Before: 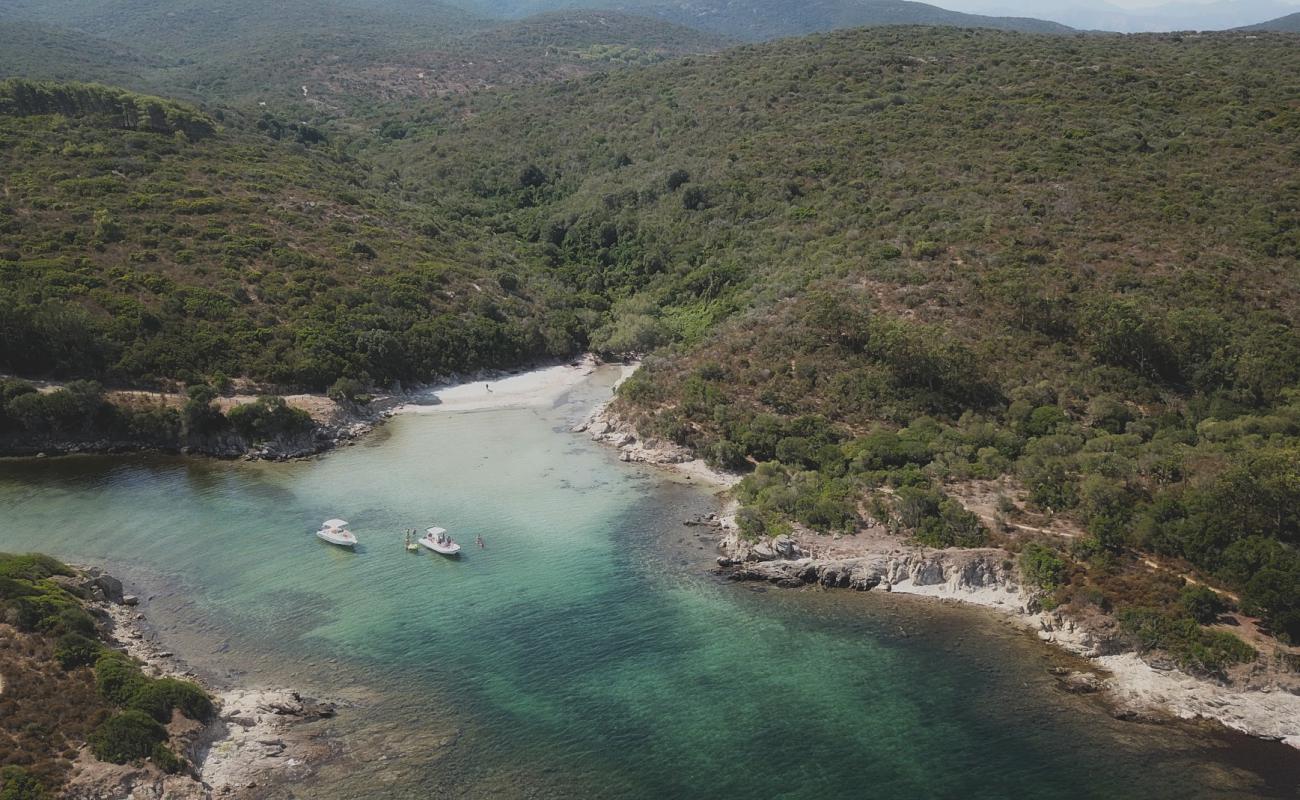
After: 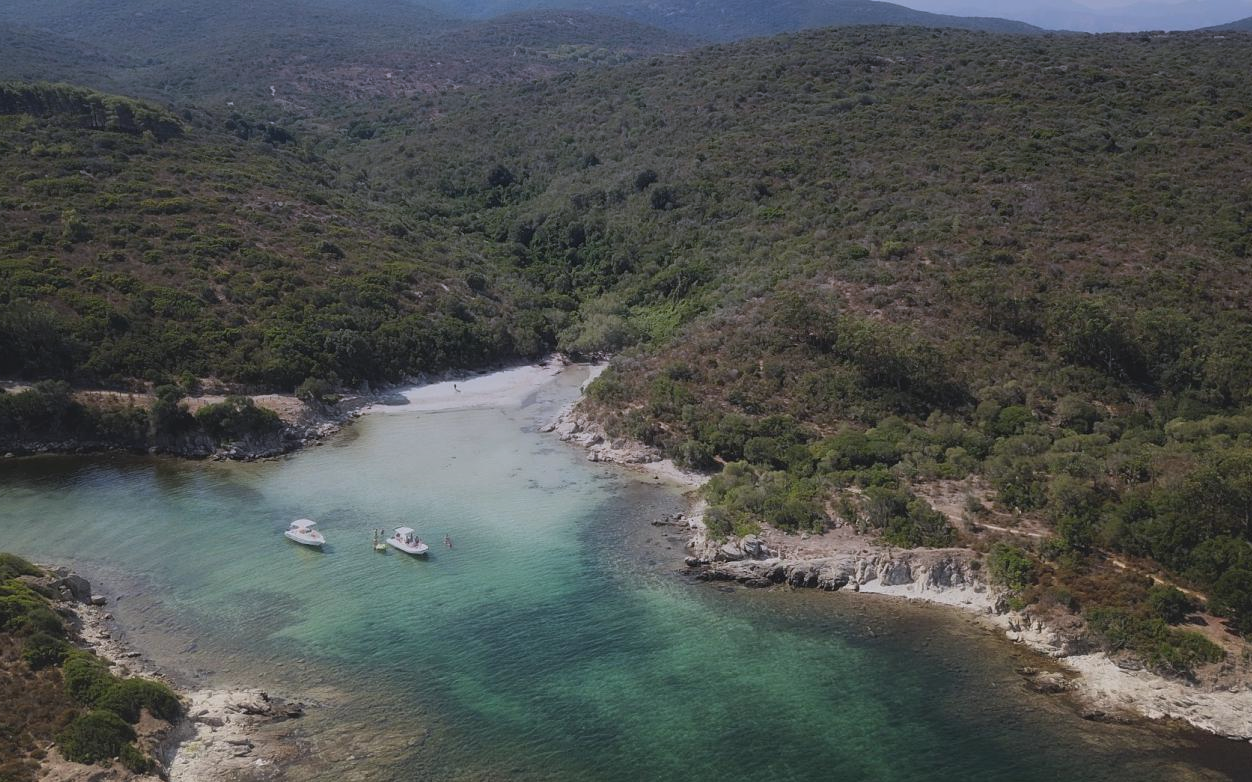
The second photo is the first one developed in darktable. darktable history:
crop and rotate: left 2.536%, right 1.107%, bottom 2.246%
graduated density: hue 238.83°, saturation 50%
